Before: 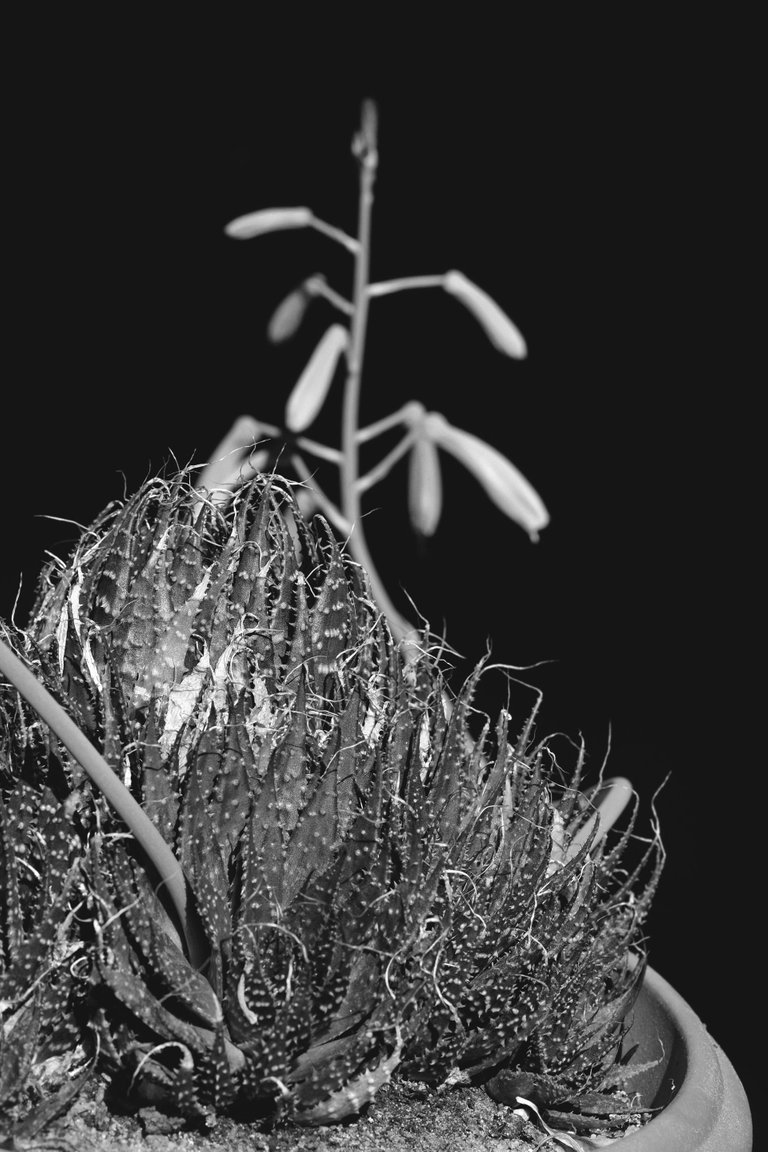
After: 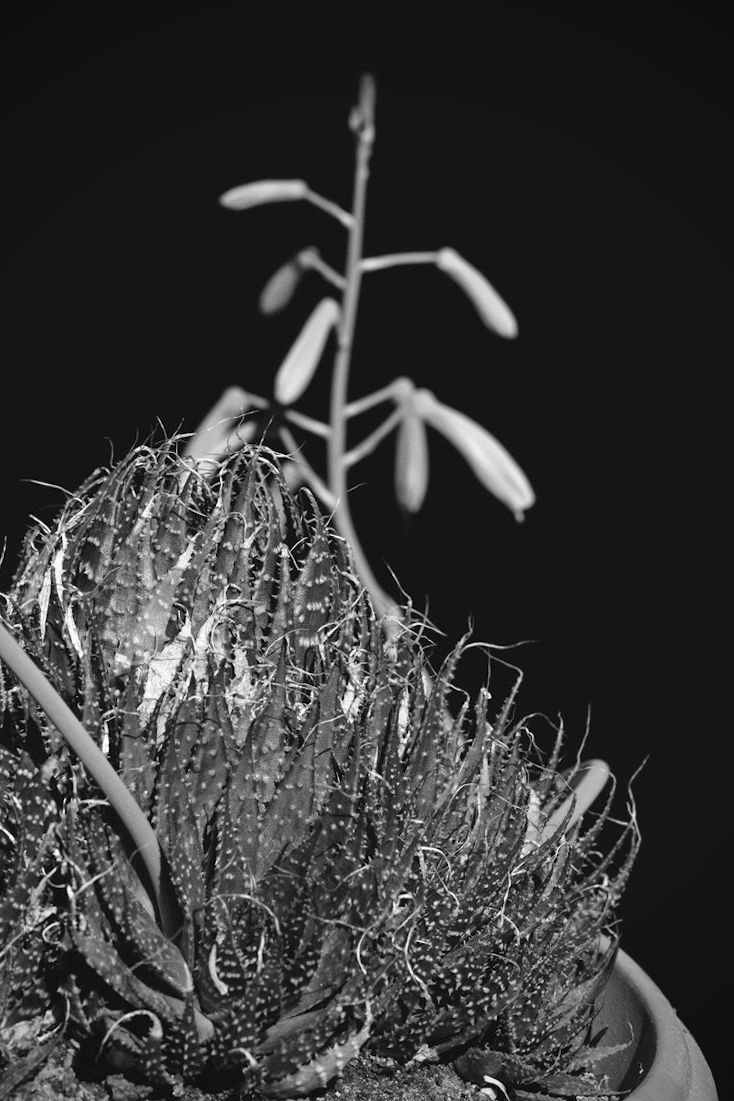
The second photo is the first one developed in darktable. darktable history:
crop and rotate: angle -1.77°
vignetting: unbound false
